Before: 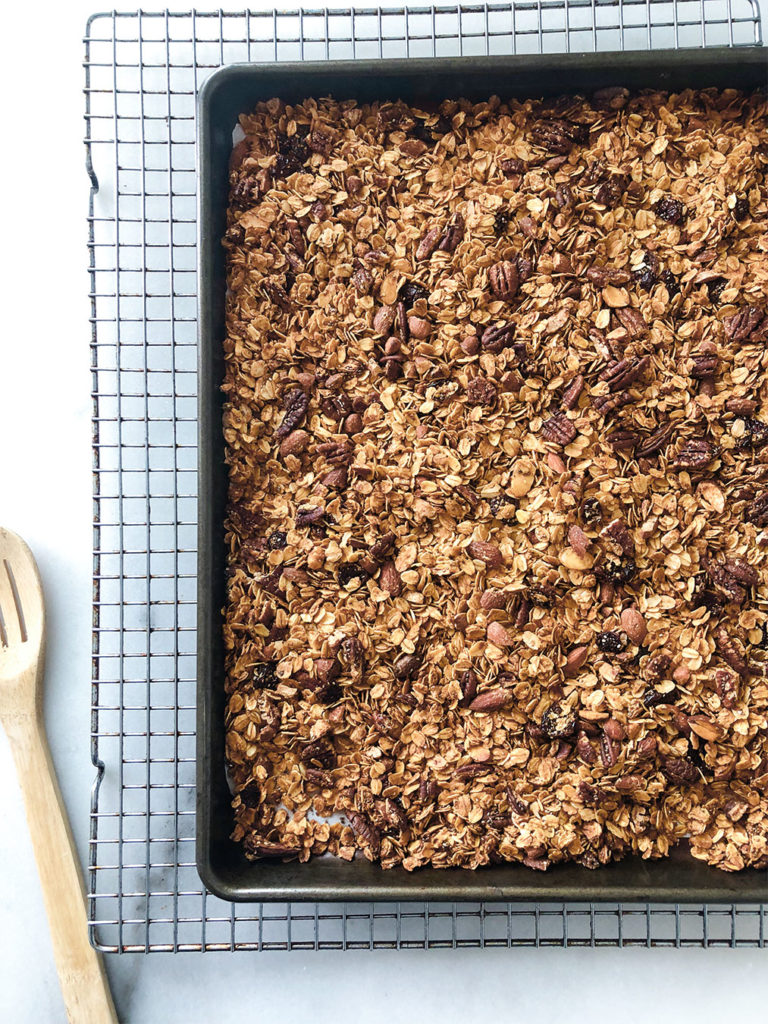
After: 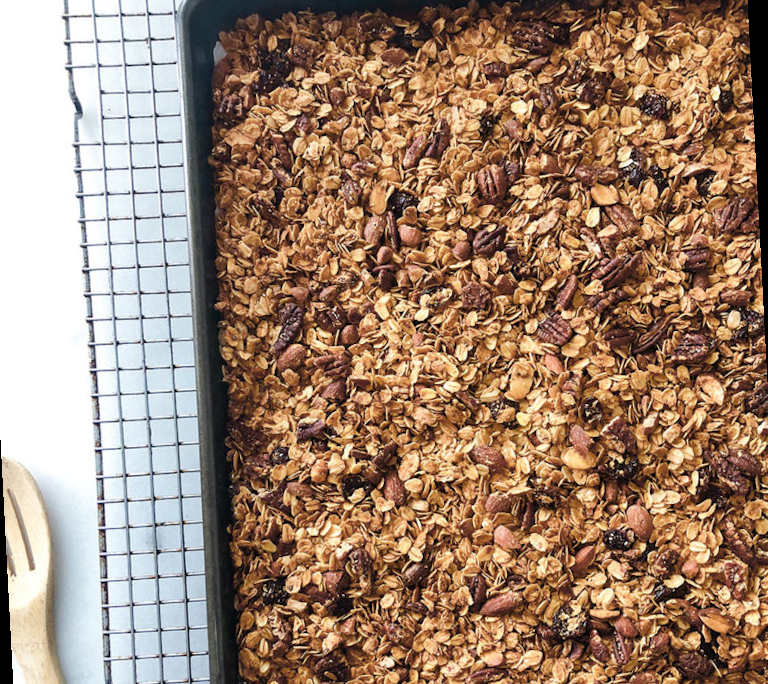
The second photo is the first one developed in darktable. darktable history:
crop: top 3.857%, bottom 21.132%
rotate and perspective: rotation -3°, crop left 0.031, crop right 0.968, crop top 0.07, crop bottom 0.93
